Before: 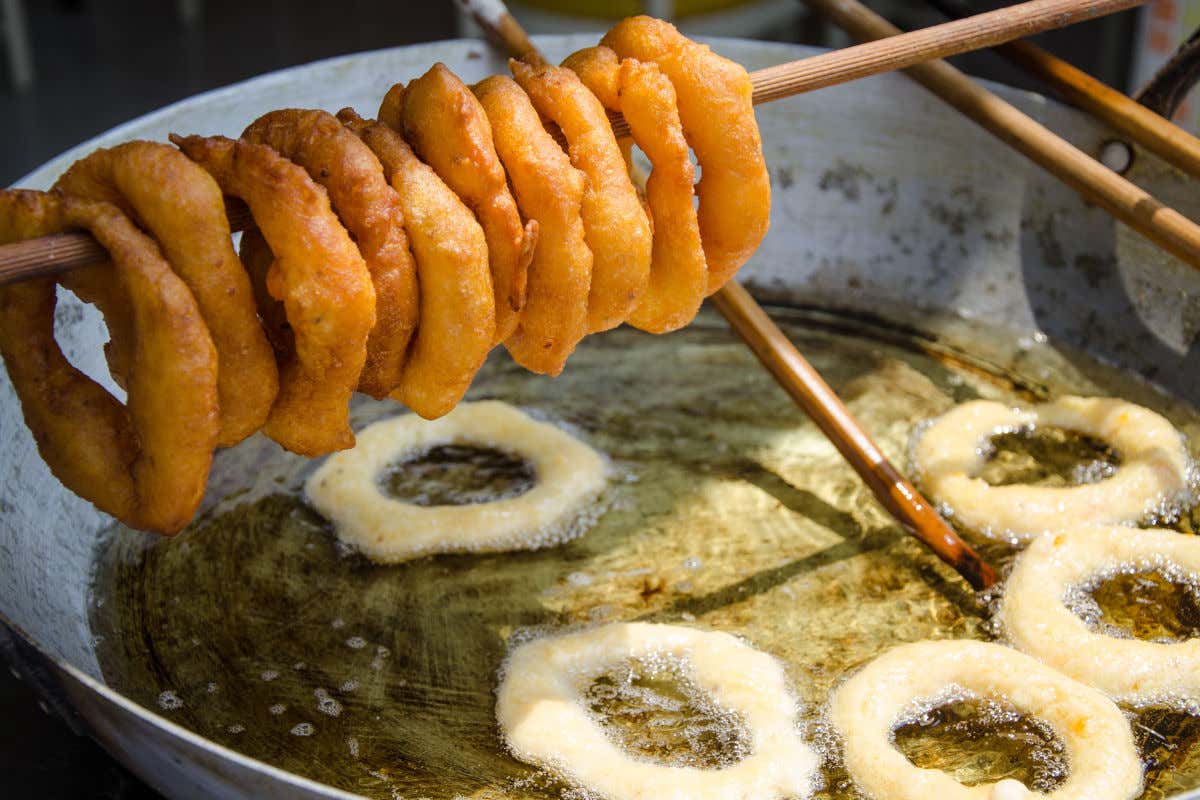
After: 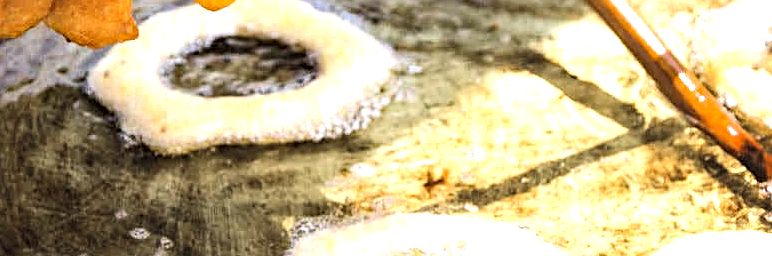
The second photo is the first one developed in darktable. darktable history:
crop: left 18.091%, top 51.13%, right 17.525%, bottom 16.85%
haze removal: strength 0.29, distance 0.25, compatibility mode true, adaptive false
sharpen: on, module defaults
white balance: red 1.05, blue 1.072
exposure: black level correction -0.001, exposure 0.9 EV, compensate exposure bias true, compensate highlight preservation false
tone equalizer: -8 EV -0.75 EV, -7 EV -0.7 EV, -6 EV -0.6 EV, -5 EV -0.4 EV, -3 EV 0.4 EV, -2 EV 0.6 EV, -1 EV 0.7 EV, +0 EV 0.75 EV, edges refinement/feathering 500, mask exposure compensation -1.57 EV, preserve details no
contrast brightness saturation: brightness 0.13
color zones: curves: ch0 [(0, 0.5) (0.125, 0.4) (0.25, 0.5) (0.375, 0.4) (0.5, 0.4) (0.625, 0.35) (0.75, 0.35) (0.875, 0.5)]; ch1 [(0, 0.35) (0.125, 0.45) (0.25, 0.35) (0.375, 0.35) (0.5, 0.35) (0.625, 0.35) (0.75, 0.45) (0.875, 0.35)]; ch2 [(0, 0.6) (0.125, 0.5) (0.25, 0.5) (0.375, 0.6) (0.5, 0.6) (0.625, 0.5) (0.75, 0.5) (0.875, 0.5)]
